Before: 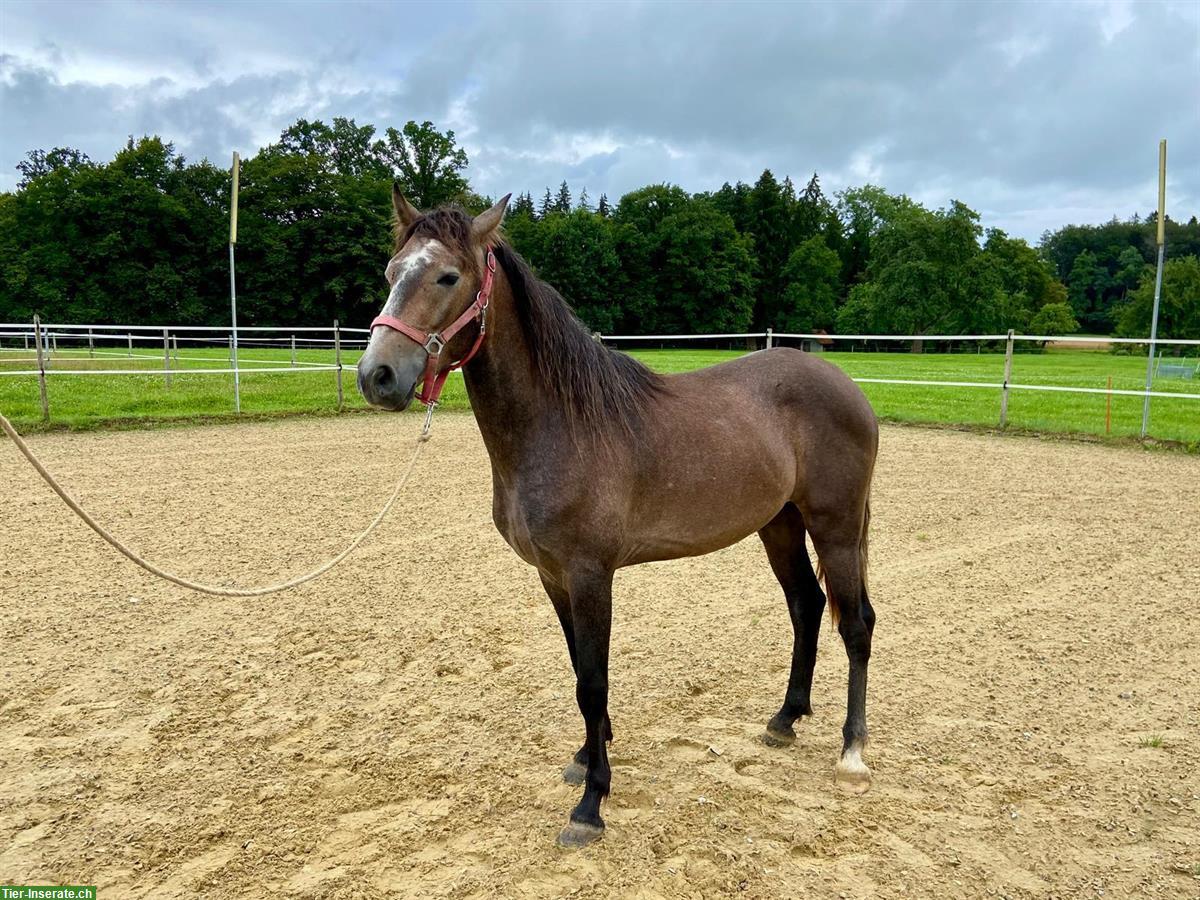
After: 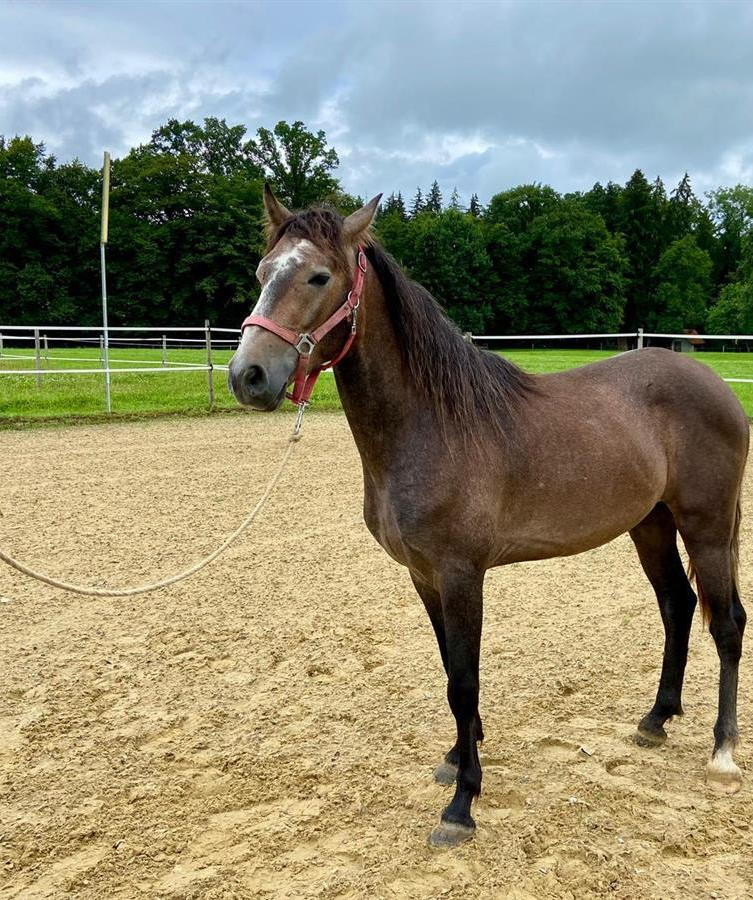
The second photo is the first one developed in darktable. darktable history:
crop: left 10.753%, right 26.458%
